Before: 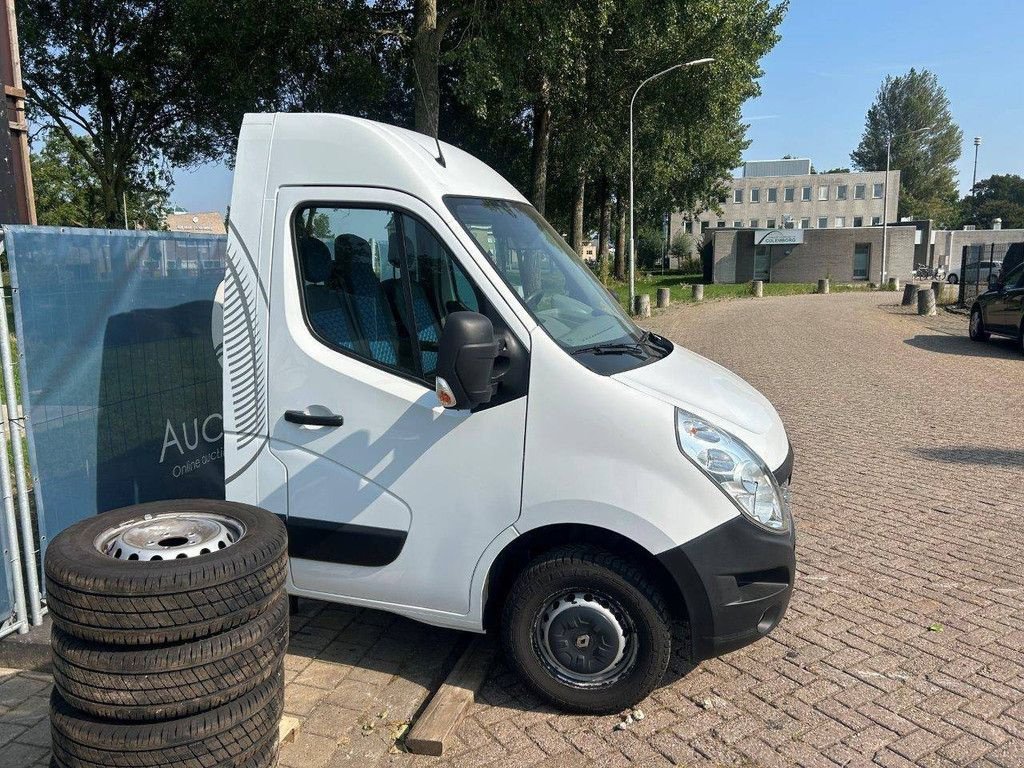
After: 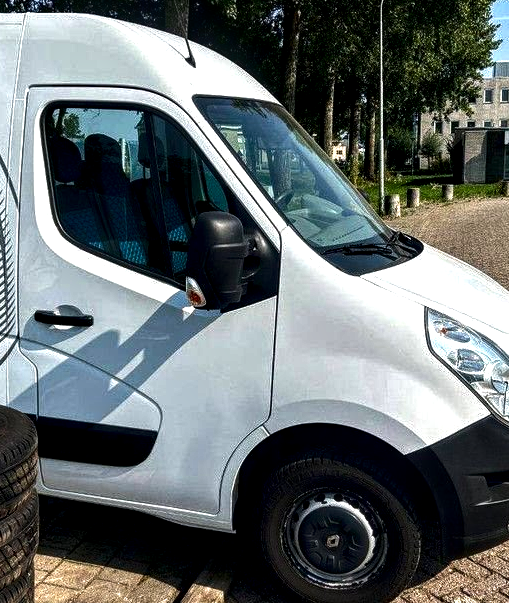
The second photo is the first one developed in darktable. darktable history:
crop and rotate: angle 0.013°, left 24.459%, top 13.121%, right 25.721%, bottom 8.298%
contrast brightness saturation: brightness -0.253, saturation 0.199
local contrast: highlights 60%, shadows 62%, detail 160%
tone equalizer: -8 EV -0.454 EV, -7 EV -0.426 EV, -6 EV -0.329 EV, -5 EV -0.197 EV, -3 EV 0.197 EV, -2 EV 0.347 EV, -1 EV 0.408 EV, +0 EV 0.43 EV, edges refinement/feathering 500, mask exposure compensation -1.57 EV, preserve details no
